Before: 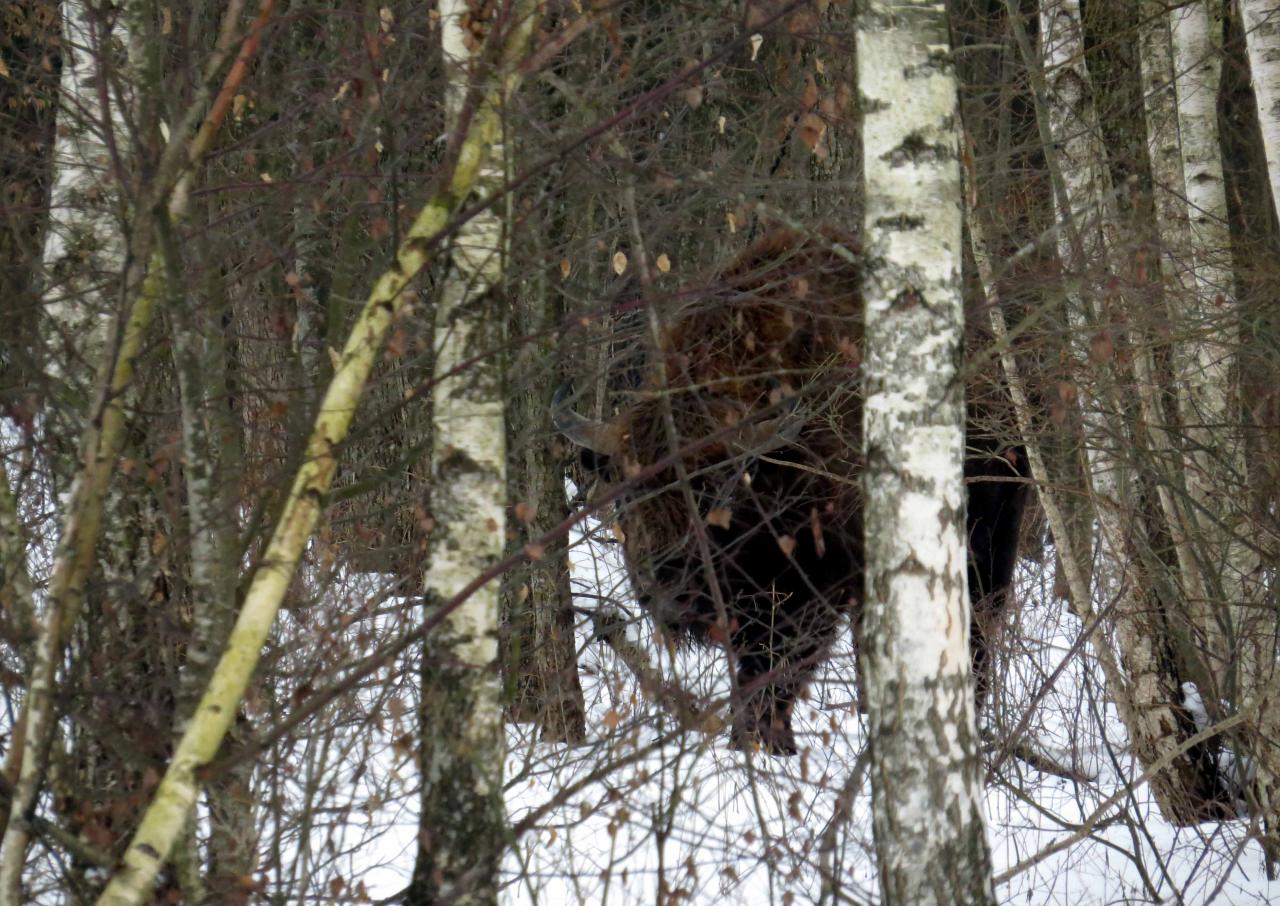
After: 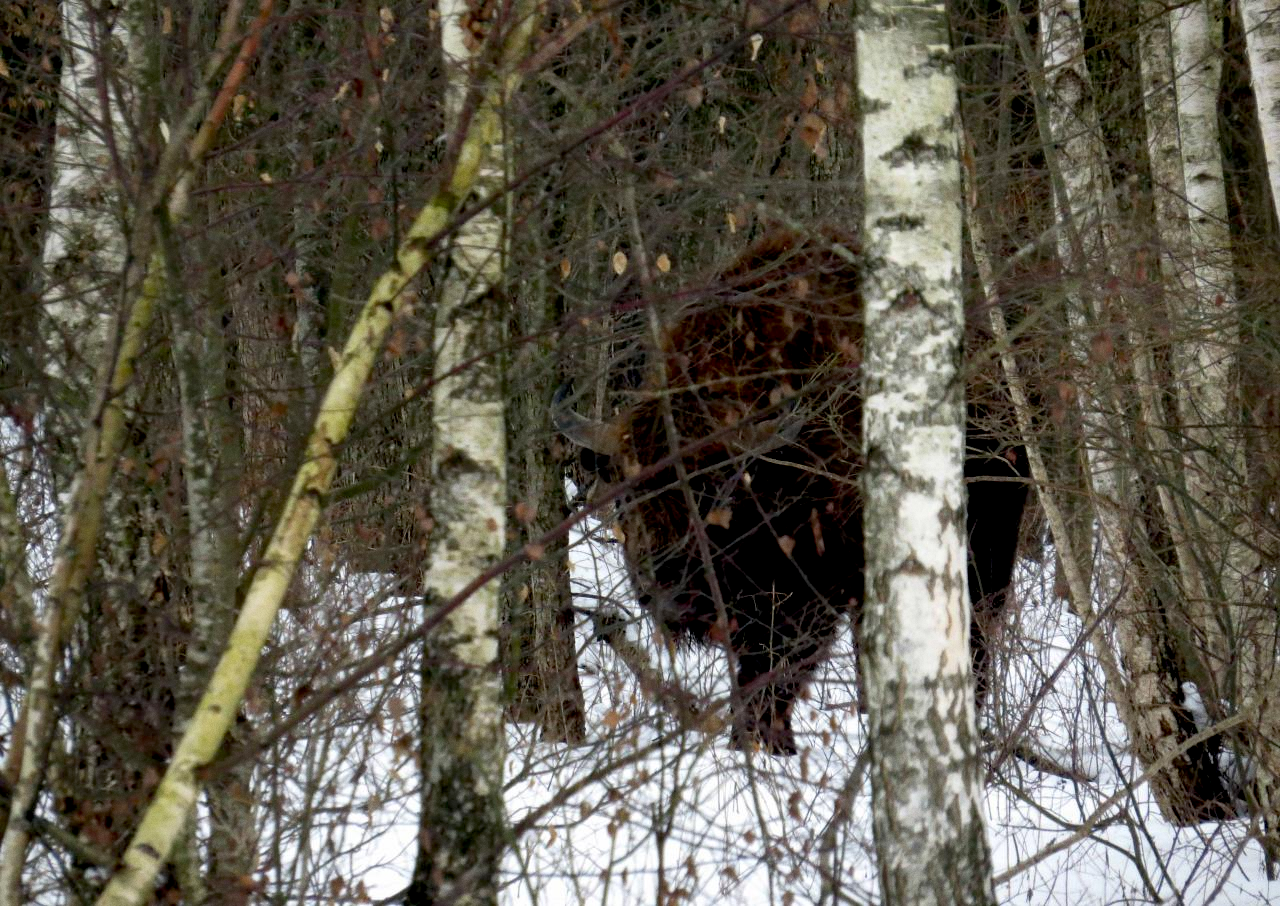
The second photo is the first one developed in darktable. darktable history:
exposure: black level correction 0.012, compensate highlight preservation false
grain: coarseness 0.09 ISO, strength 16.61%
